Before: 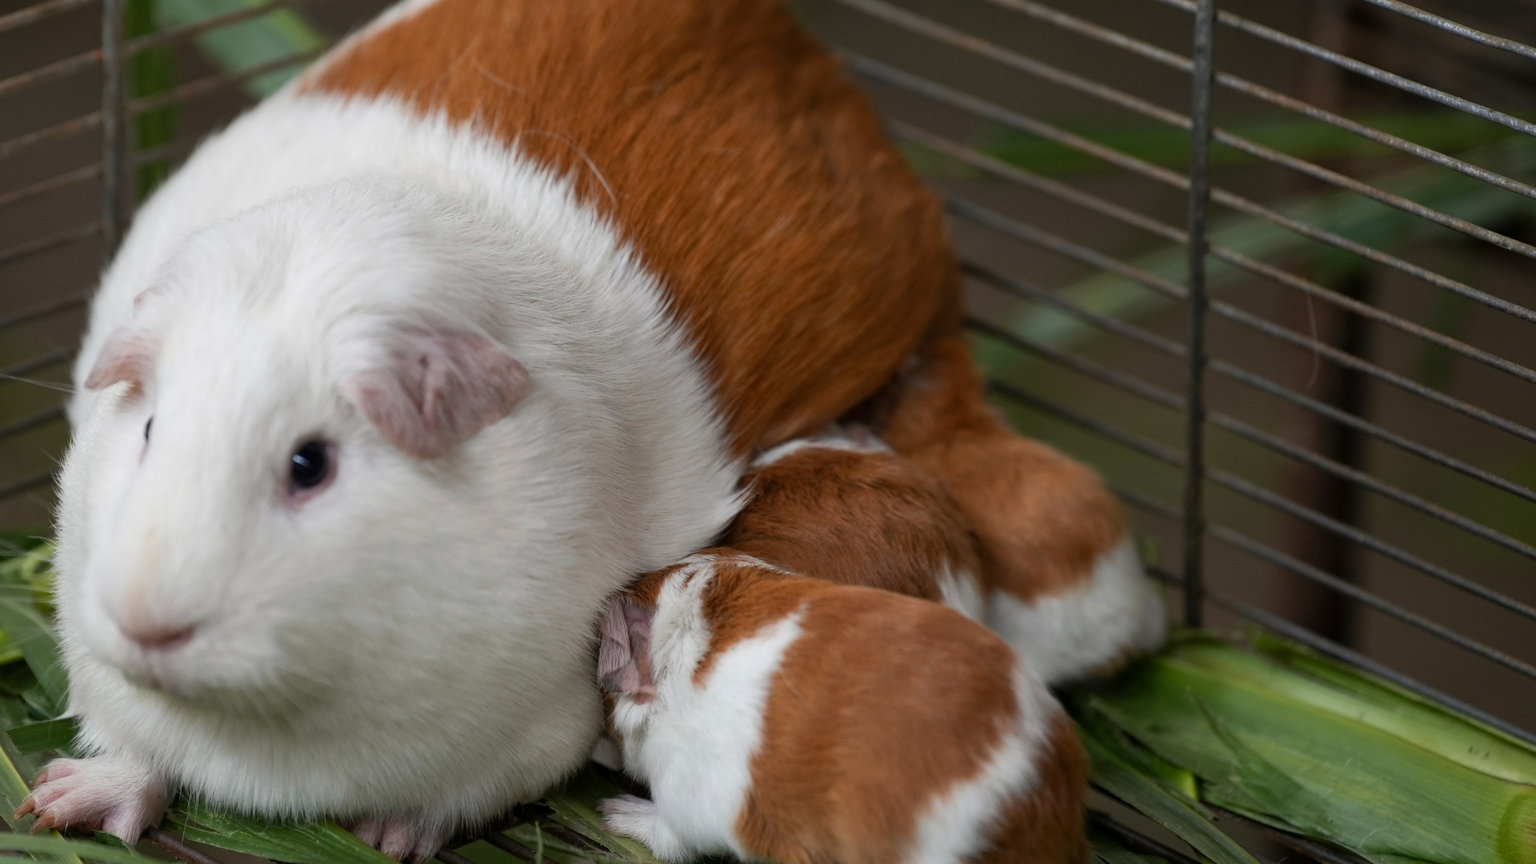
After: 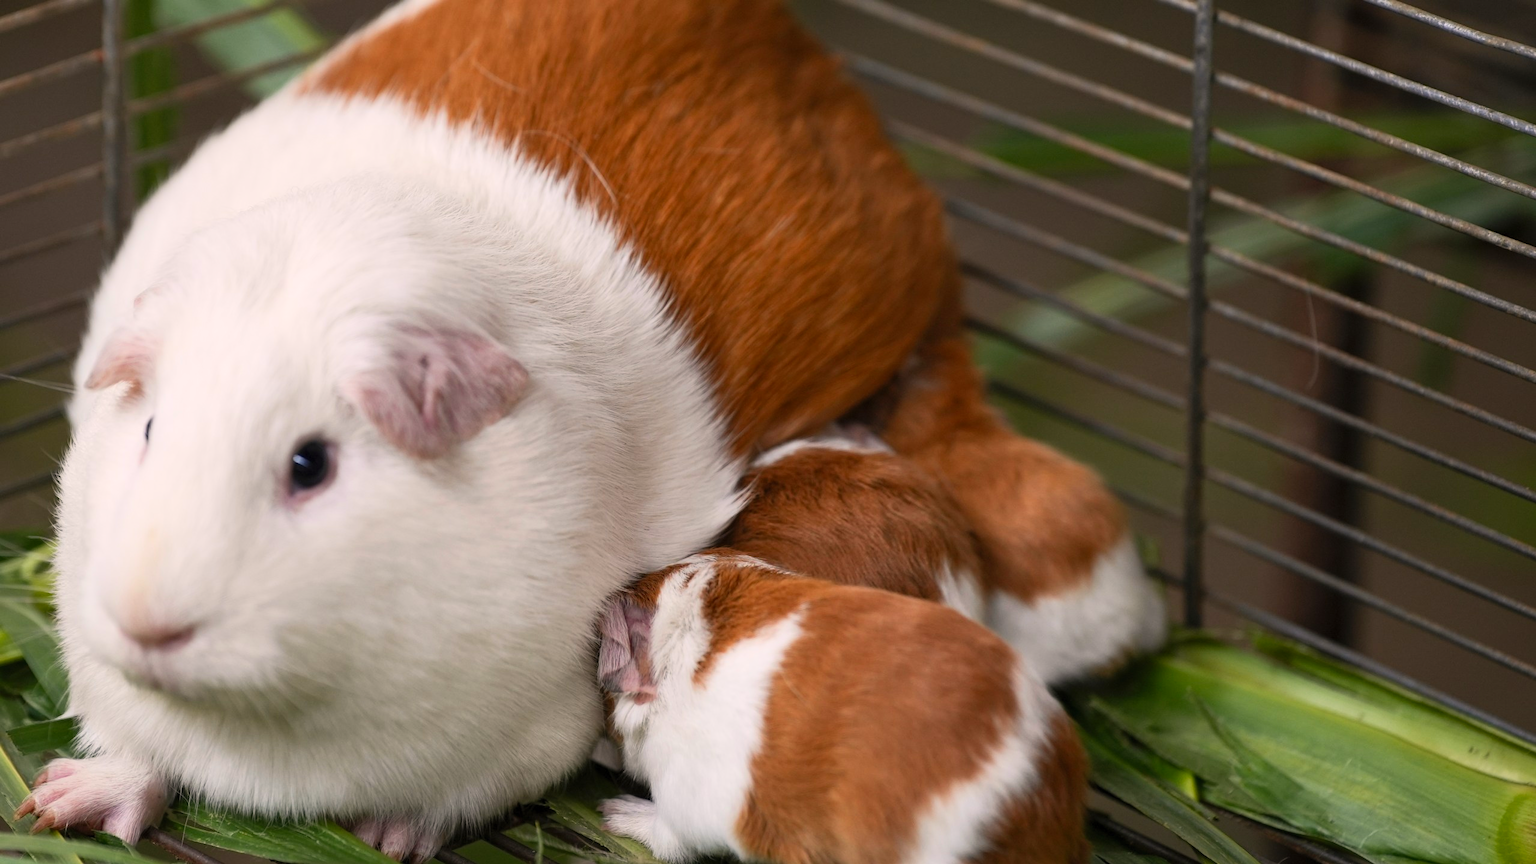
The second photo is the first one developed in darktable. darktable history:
color correction: highlights a* 5.98, highlights b* 4.67
contrast brightness saturation: contrast 0.197, brightness 0.157, saturation 0.216
